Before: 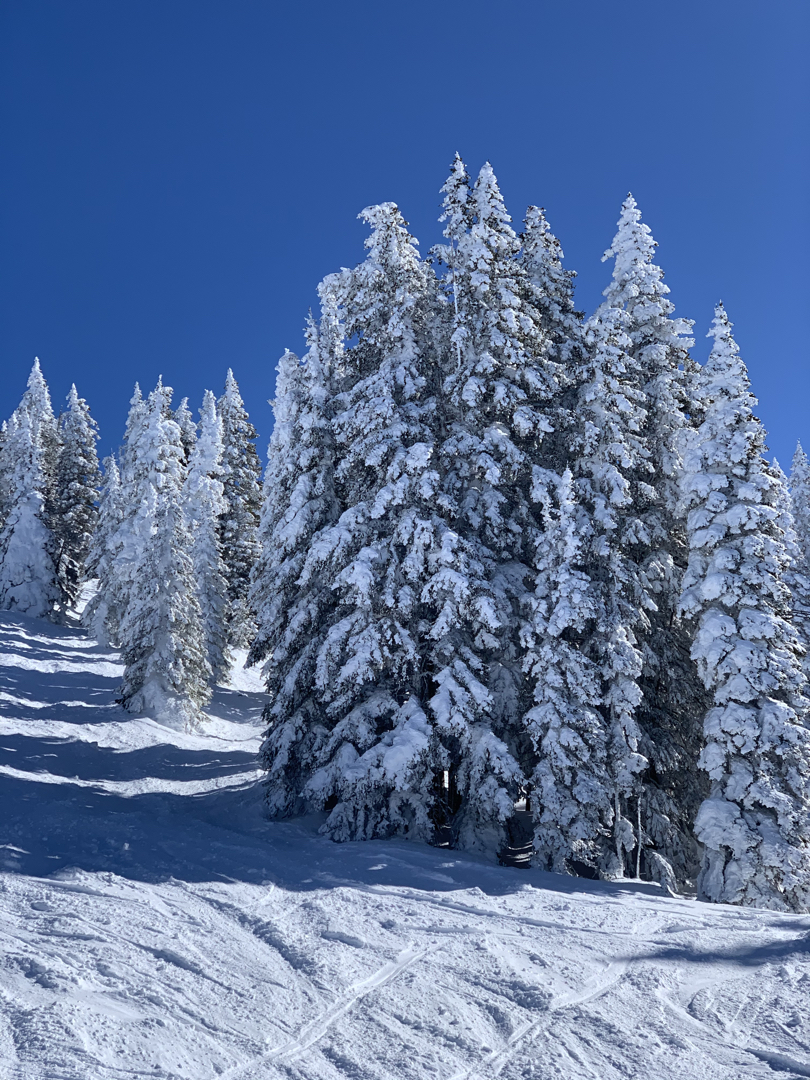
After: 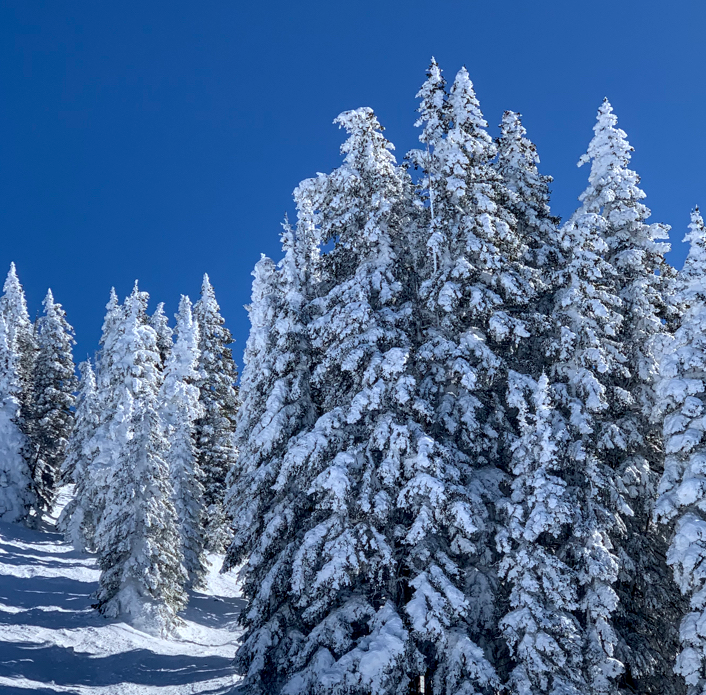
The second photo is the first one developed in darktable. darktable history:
crop: left 3.068%, top 8.828%, right 9.65%, bottom 26.757%
local contrast: detail 130%
